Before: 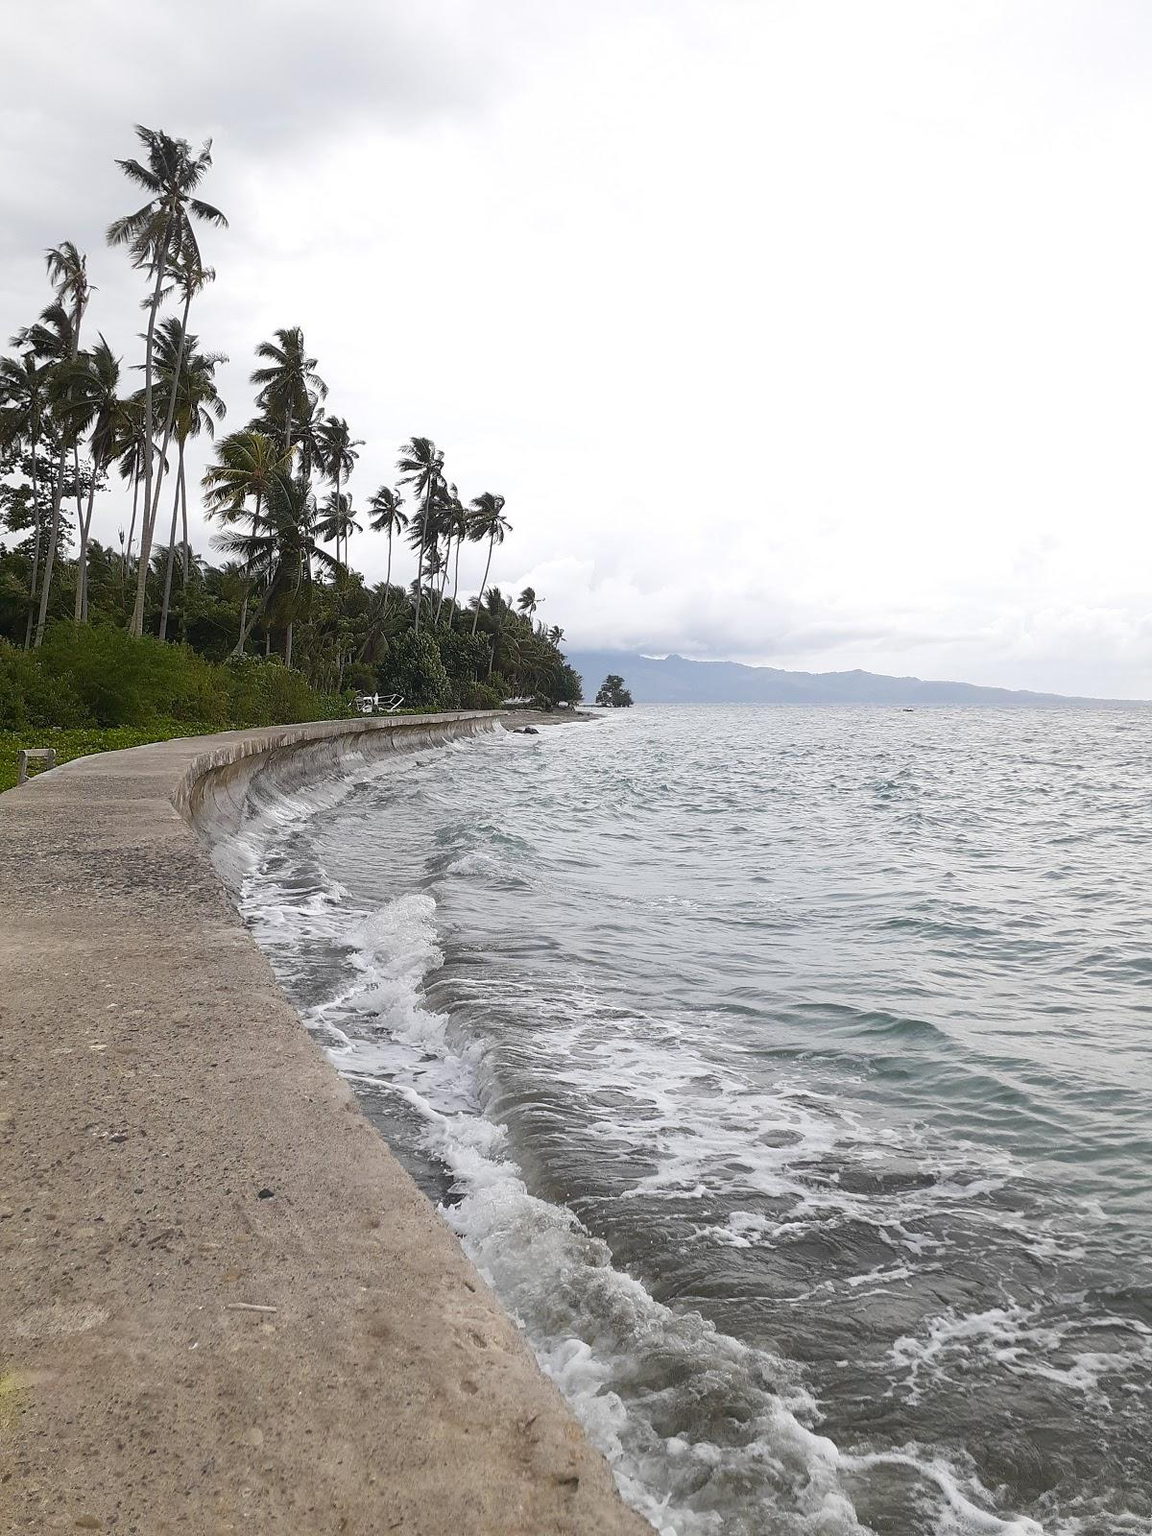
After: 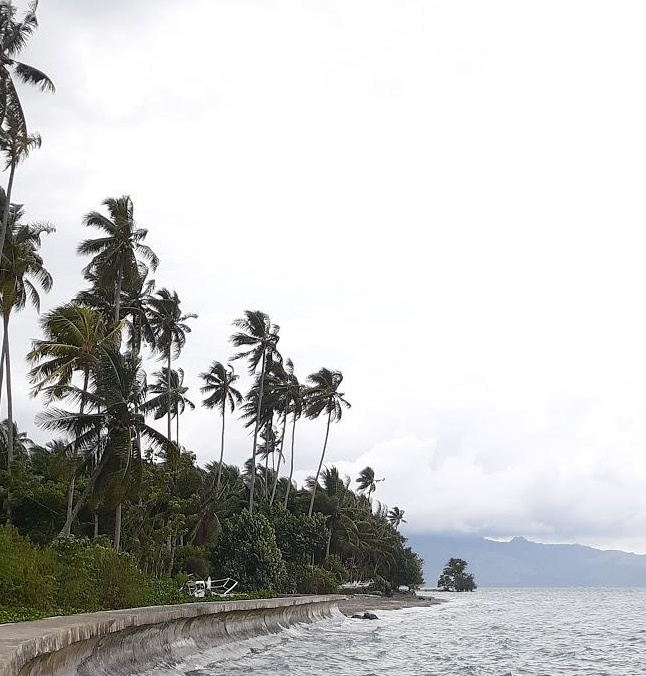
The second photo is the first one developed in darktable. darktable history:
crop: left 15.306%, top 9.065%, right 30.789%, bottom 48.638%
shadows and highlights: radius 331.84, shadows 53.55, highlights -100, compress 94.63%, highlights color adjustment 73.23%, soften with gaussian
